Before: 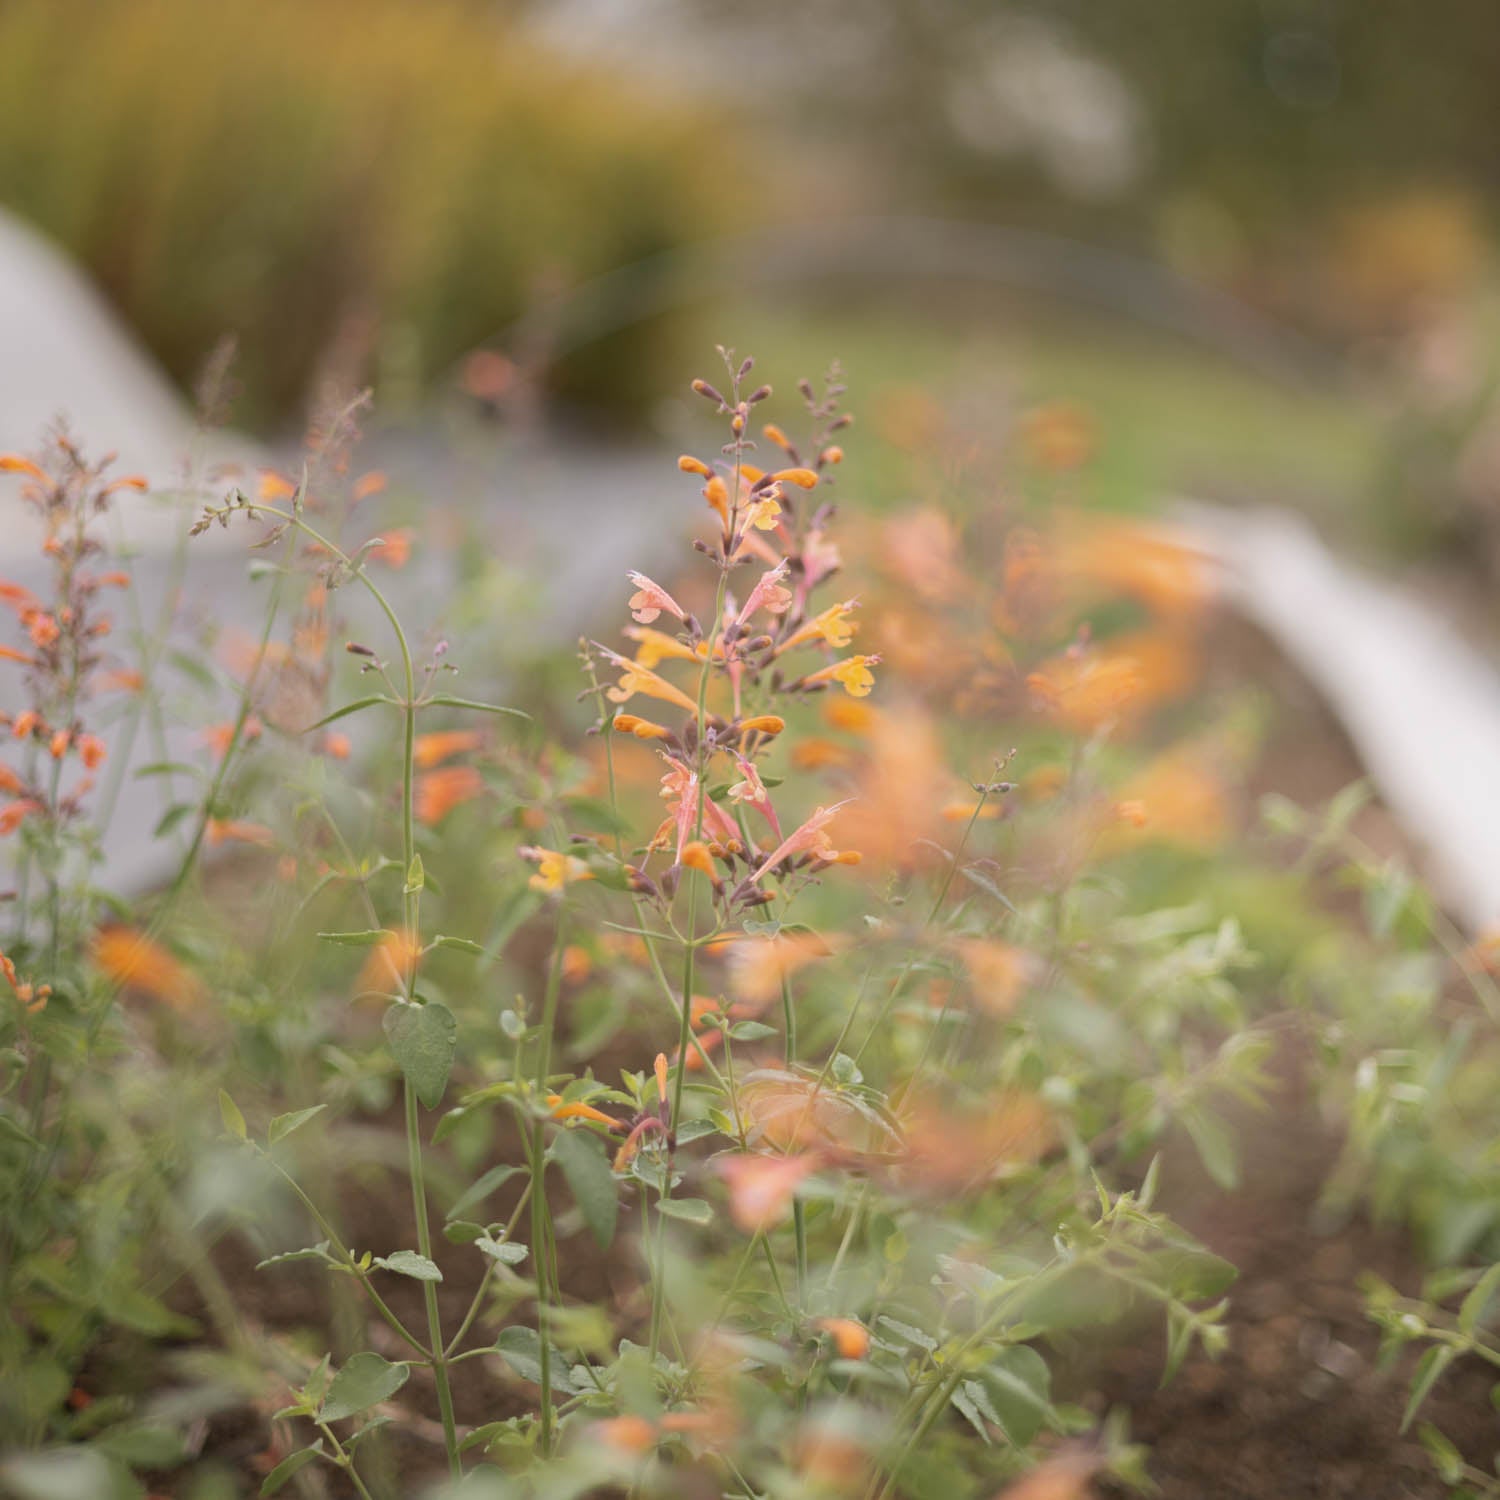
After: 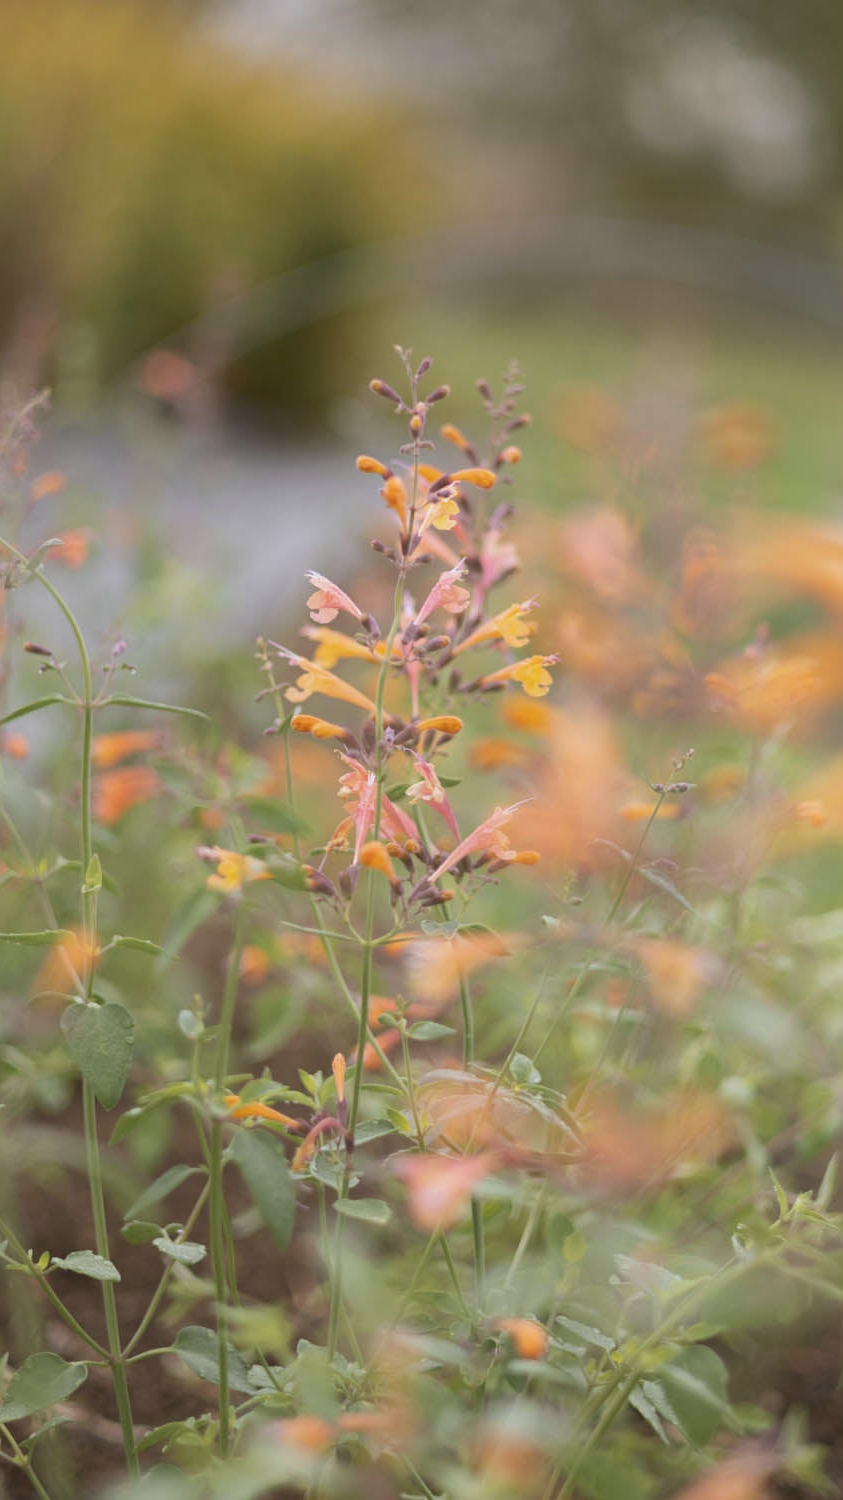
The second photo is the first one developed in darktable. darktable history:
white balance: red 0.976, blue 1.04
crop: left 21.496%, right 22.254%
